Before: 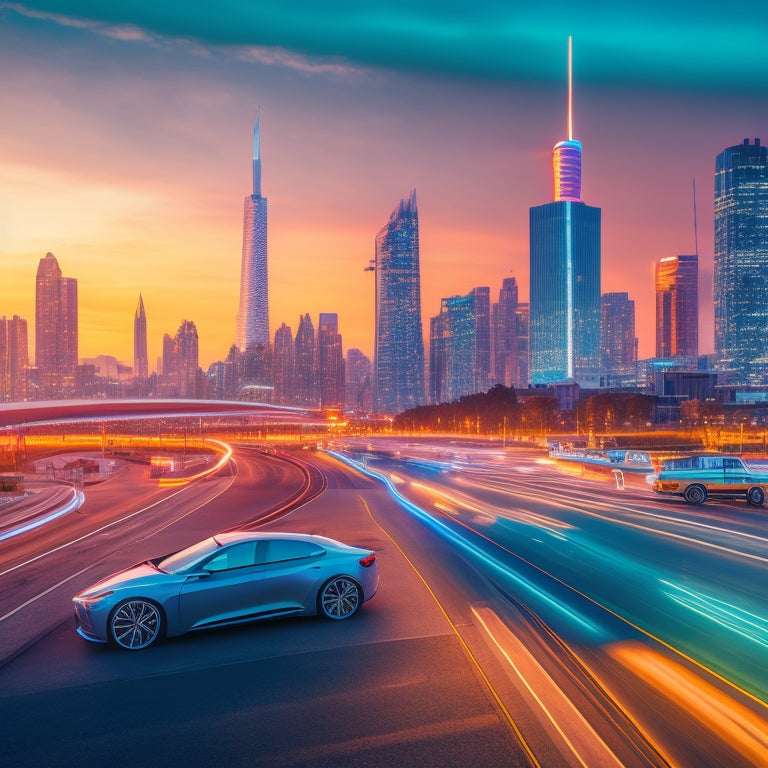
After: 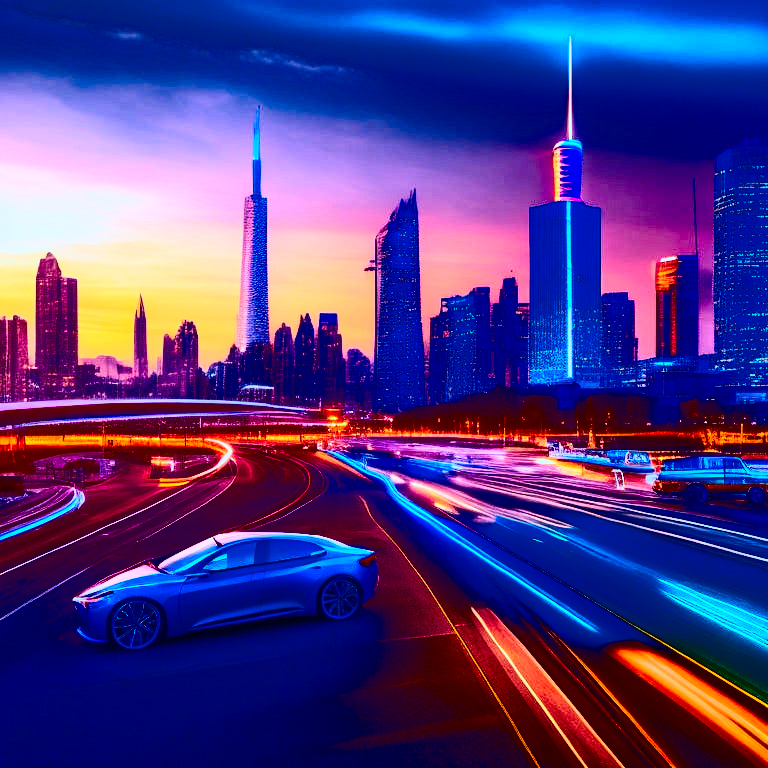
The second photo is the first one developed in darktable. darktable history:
color calibration: illuminant as shot in camera, adaptation linear Bradford (ICC v4), x 0.406, y 0.405, temperature 3570.35 K, saturation algorithm version 1 (2020)
contrast brightness saturation: contrast 0.77, brightness -1, saturation 1
white balance: emerald 1
